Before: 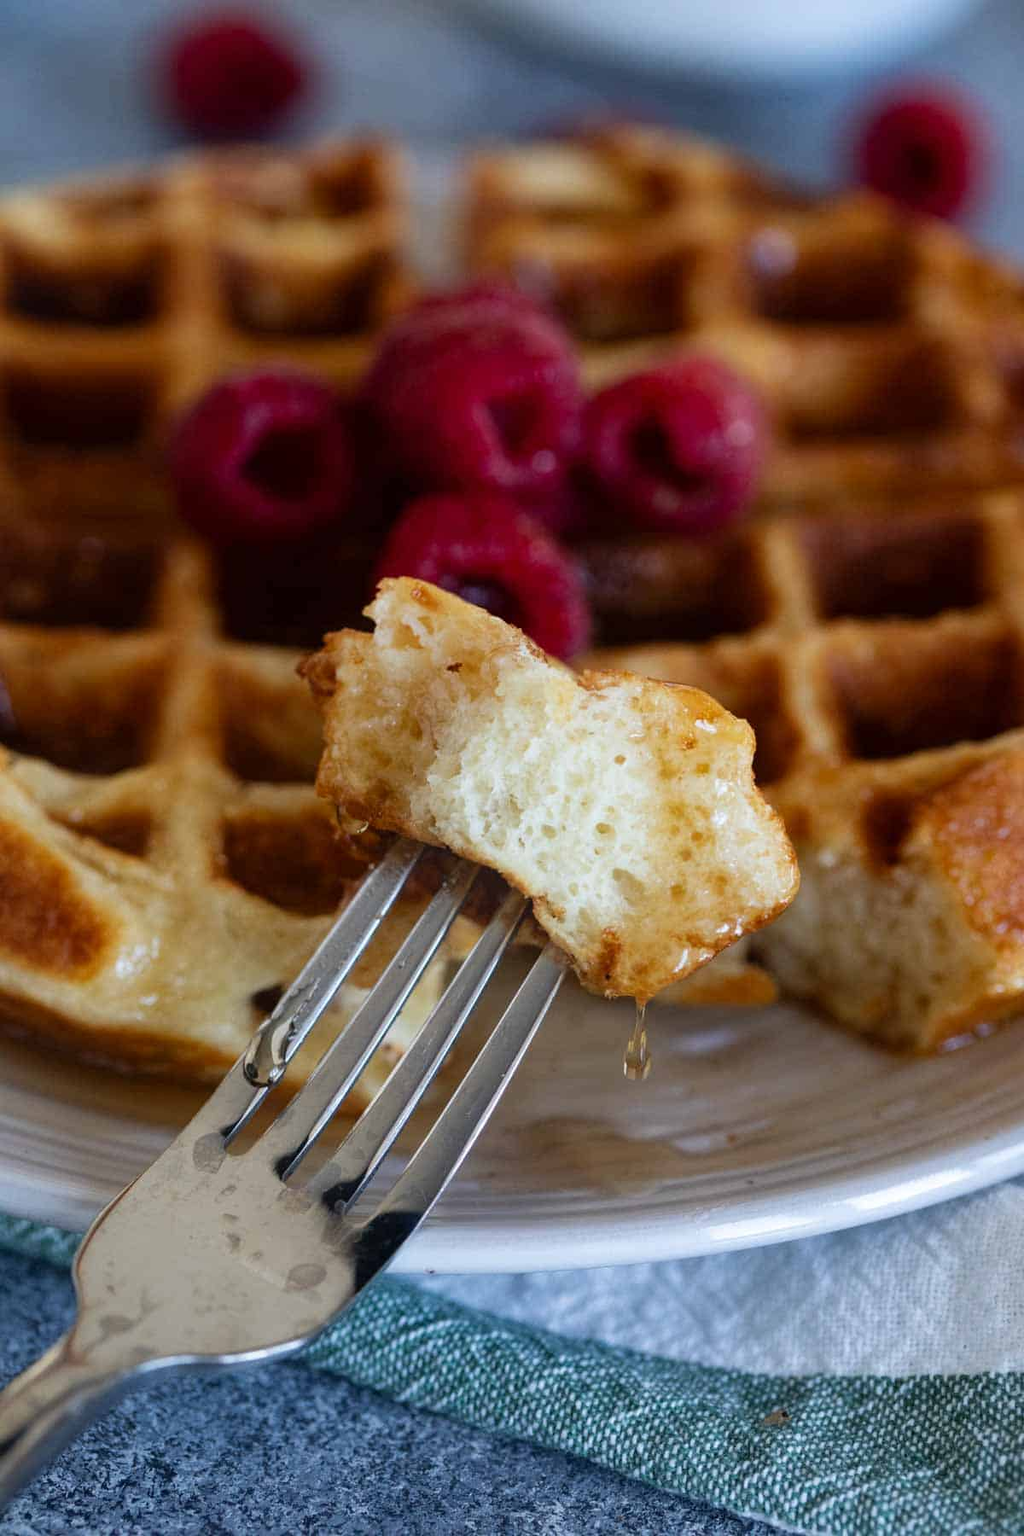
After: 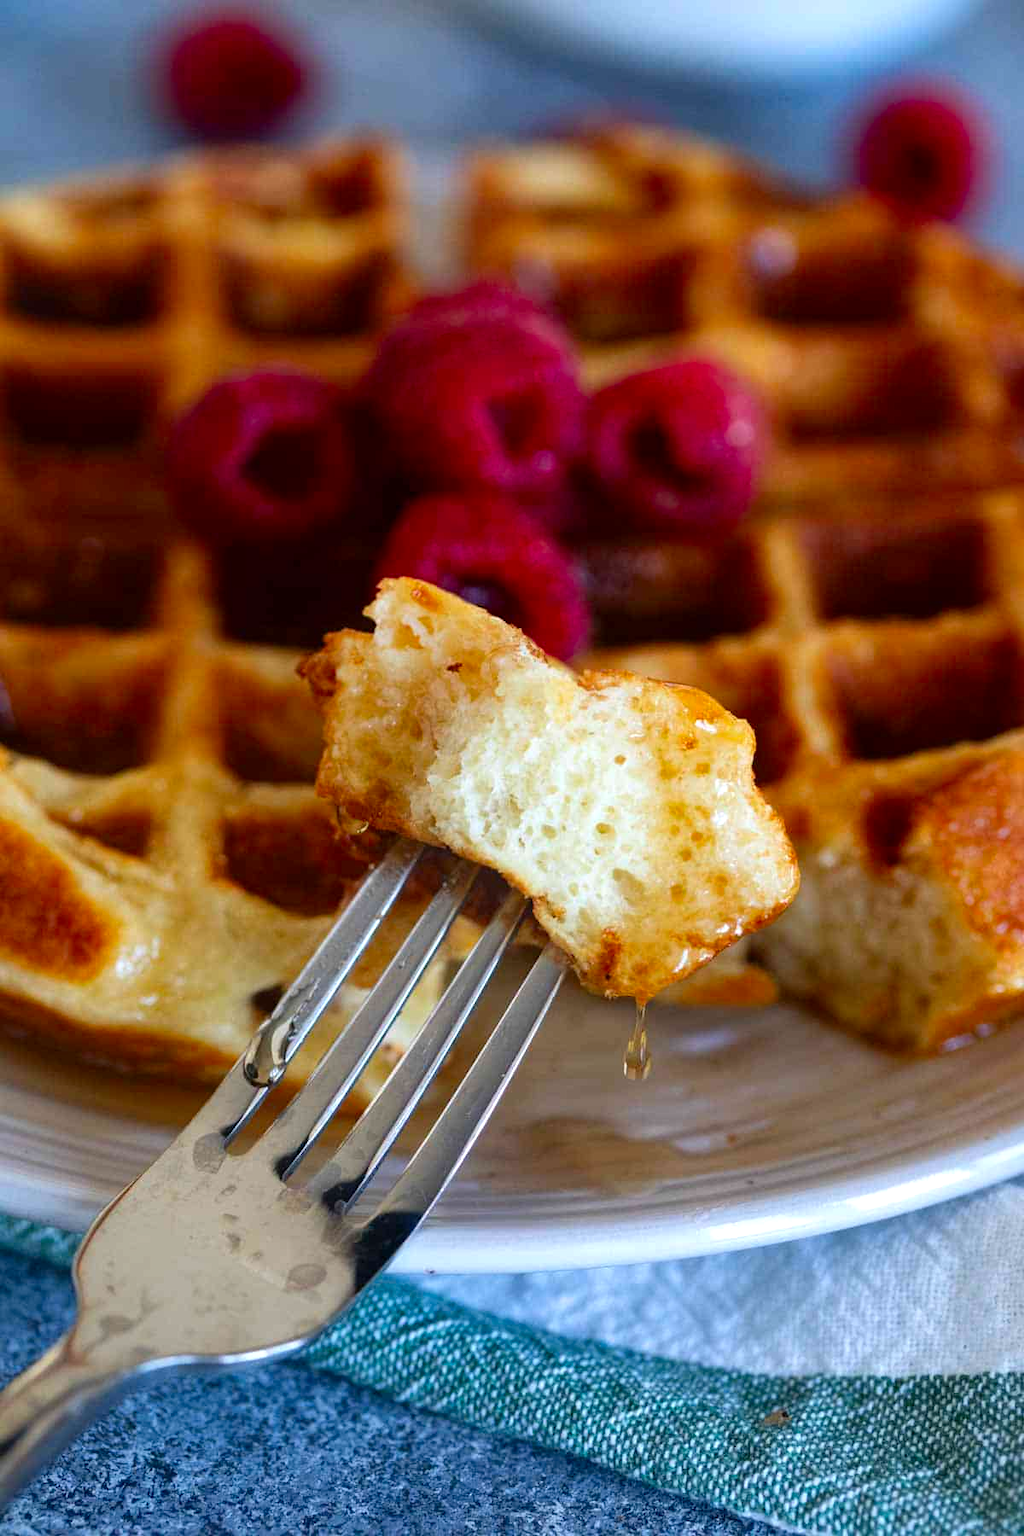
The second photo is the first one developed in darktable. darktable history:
contrast brightness saturation: brightness -0.016, saturation 0.347
exposure: exposure 0.297 EV, compensate highlight preservation false
